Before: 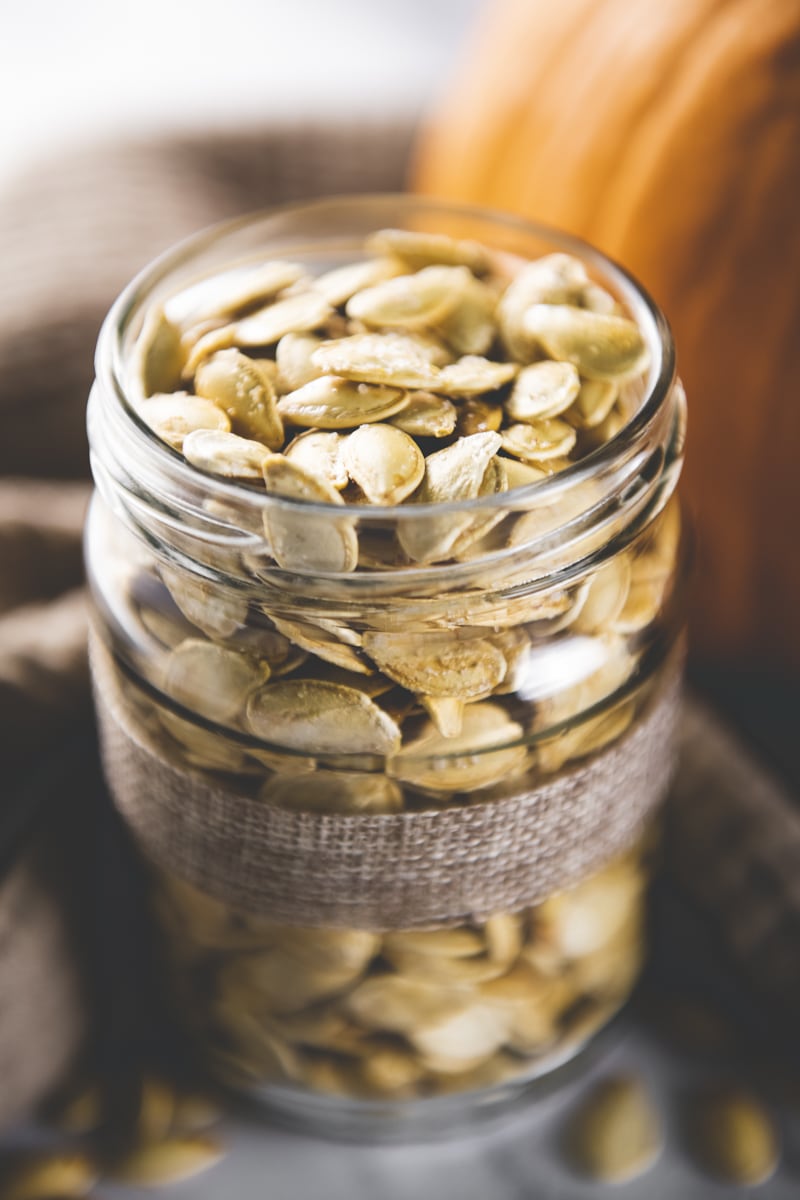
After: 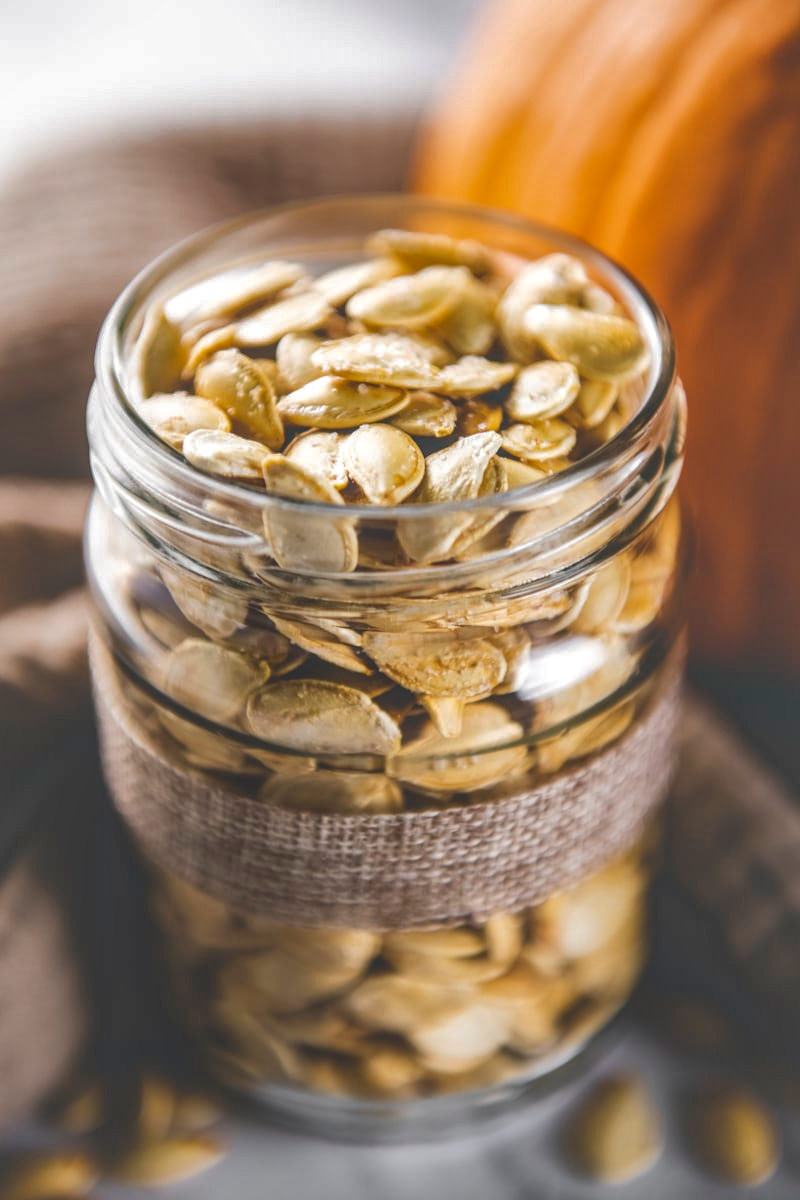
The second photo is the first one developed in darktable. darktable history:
local contrast: highlights 3%, shadows 5%, detail 133%
shadows and highlights: shadows 59.66, highlights -59.71
